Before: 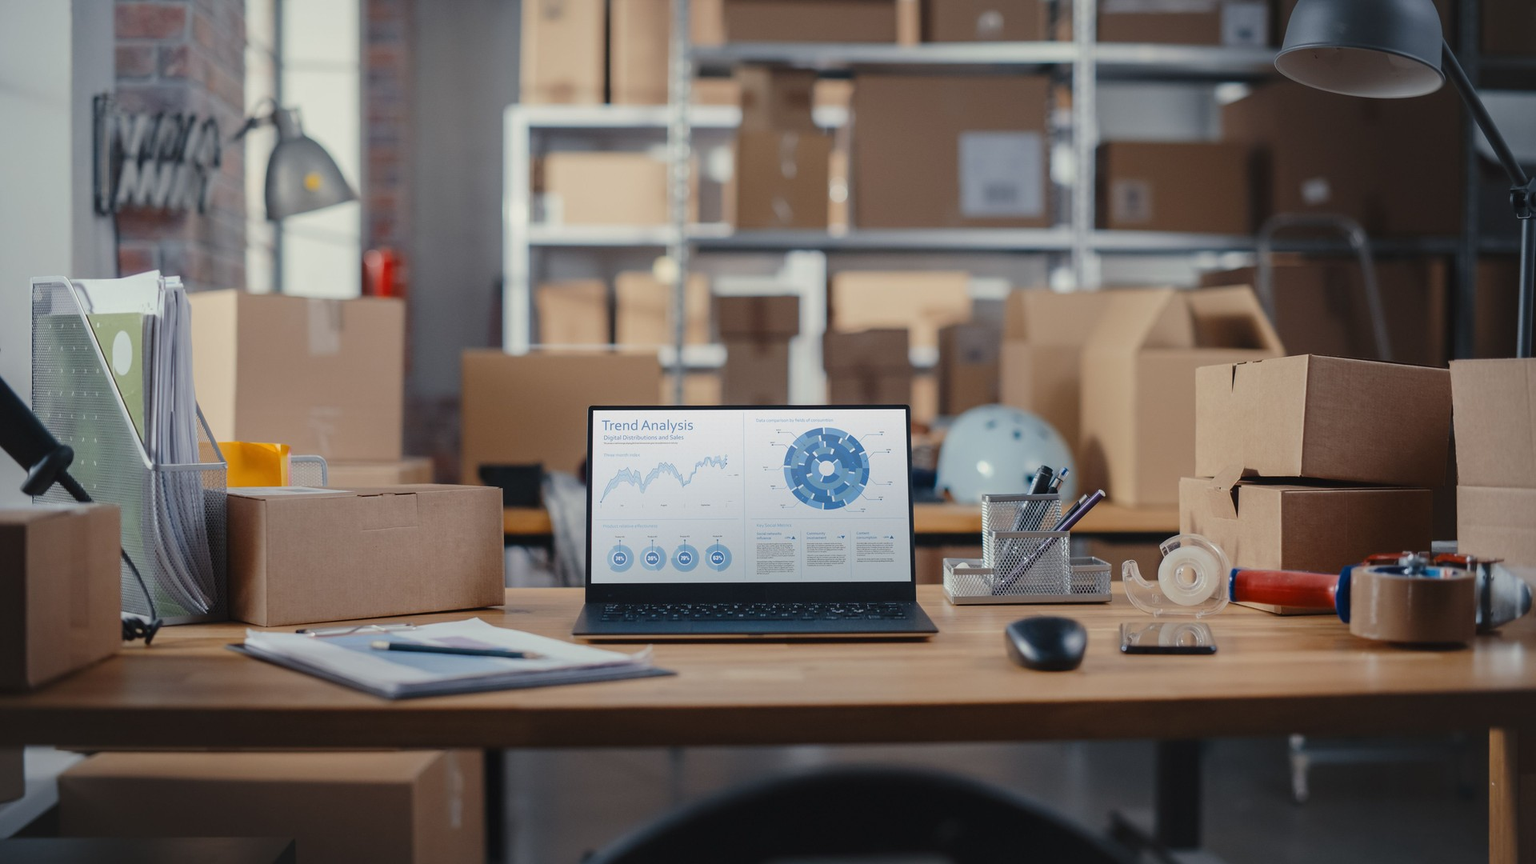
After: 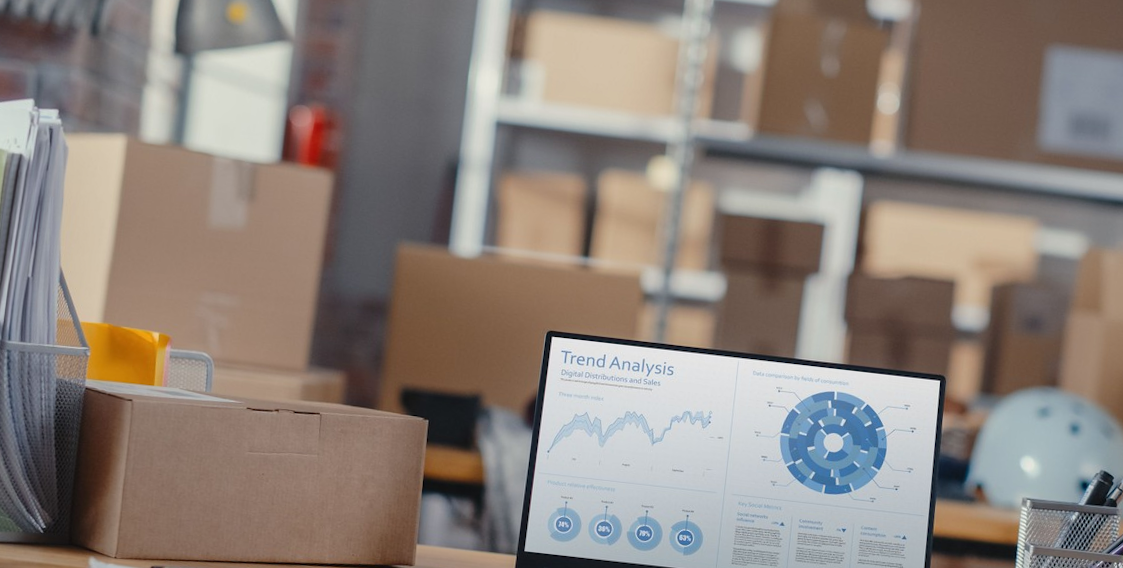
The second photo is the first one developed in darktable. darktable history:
shadows and highlights: shadows 12.81, white point adjustment 1.18, highlights -0.768, soften with gaussian
crop and rotate: angle -6.68°, left 2.178%, top 6.845%, right 27.582%, bottom 30.019%
